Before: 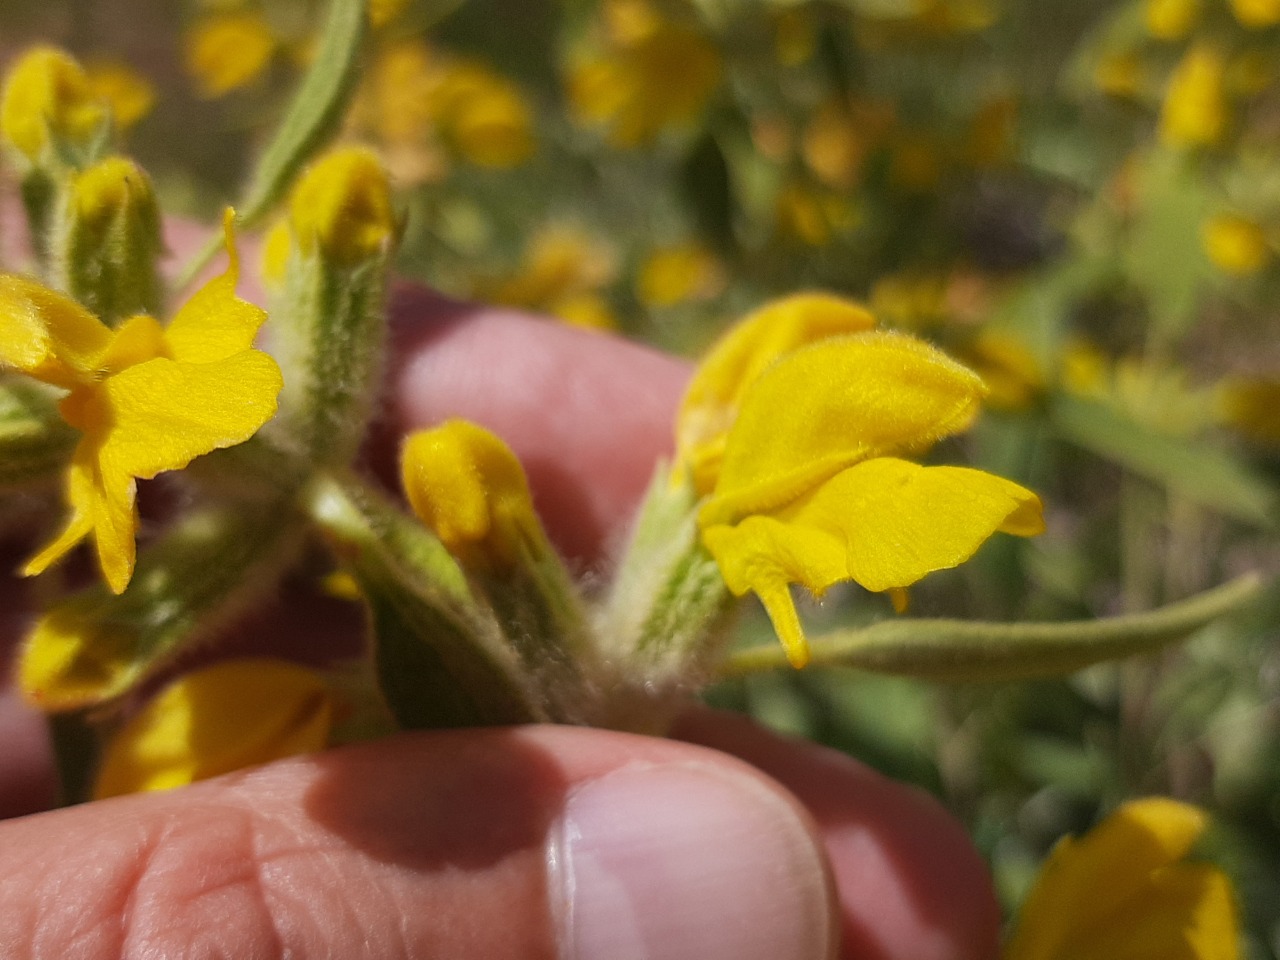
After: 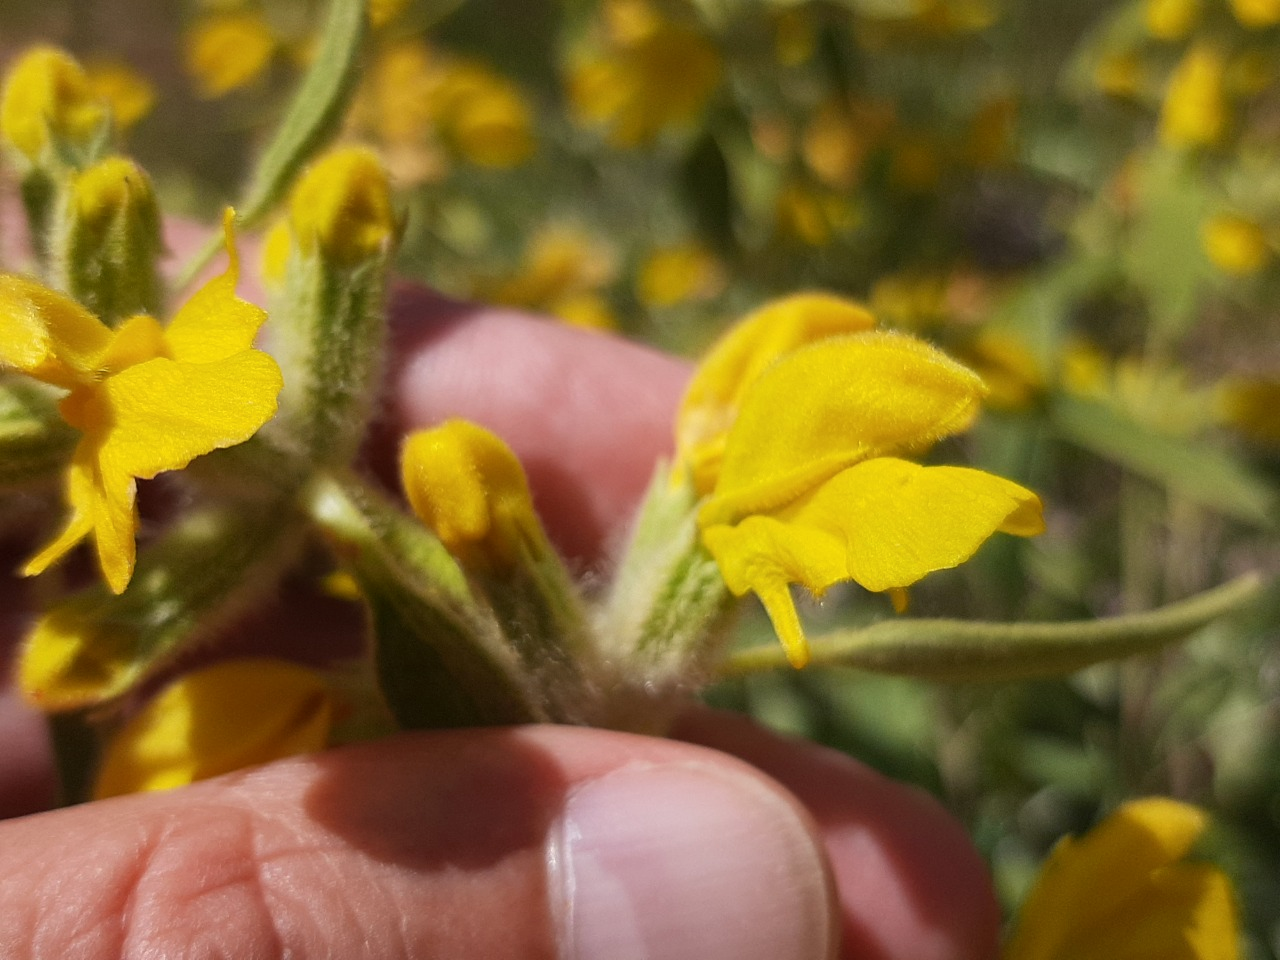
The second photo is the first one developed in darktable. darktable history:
contrast brightness saturation: contrast 0.101, brightness 0.02, saturation 0.016
